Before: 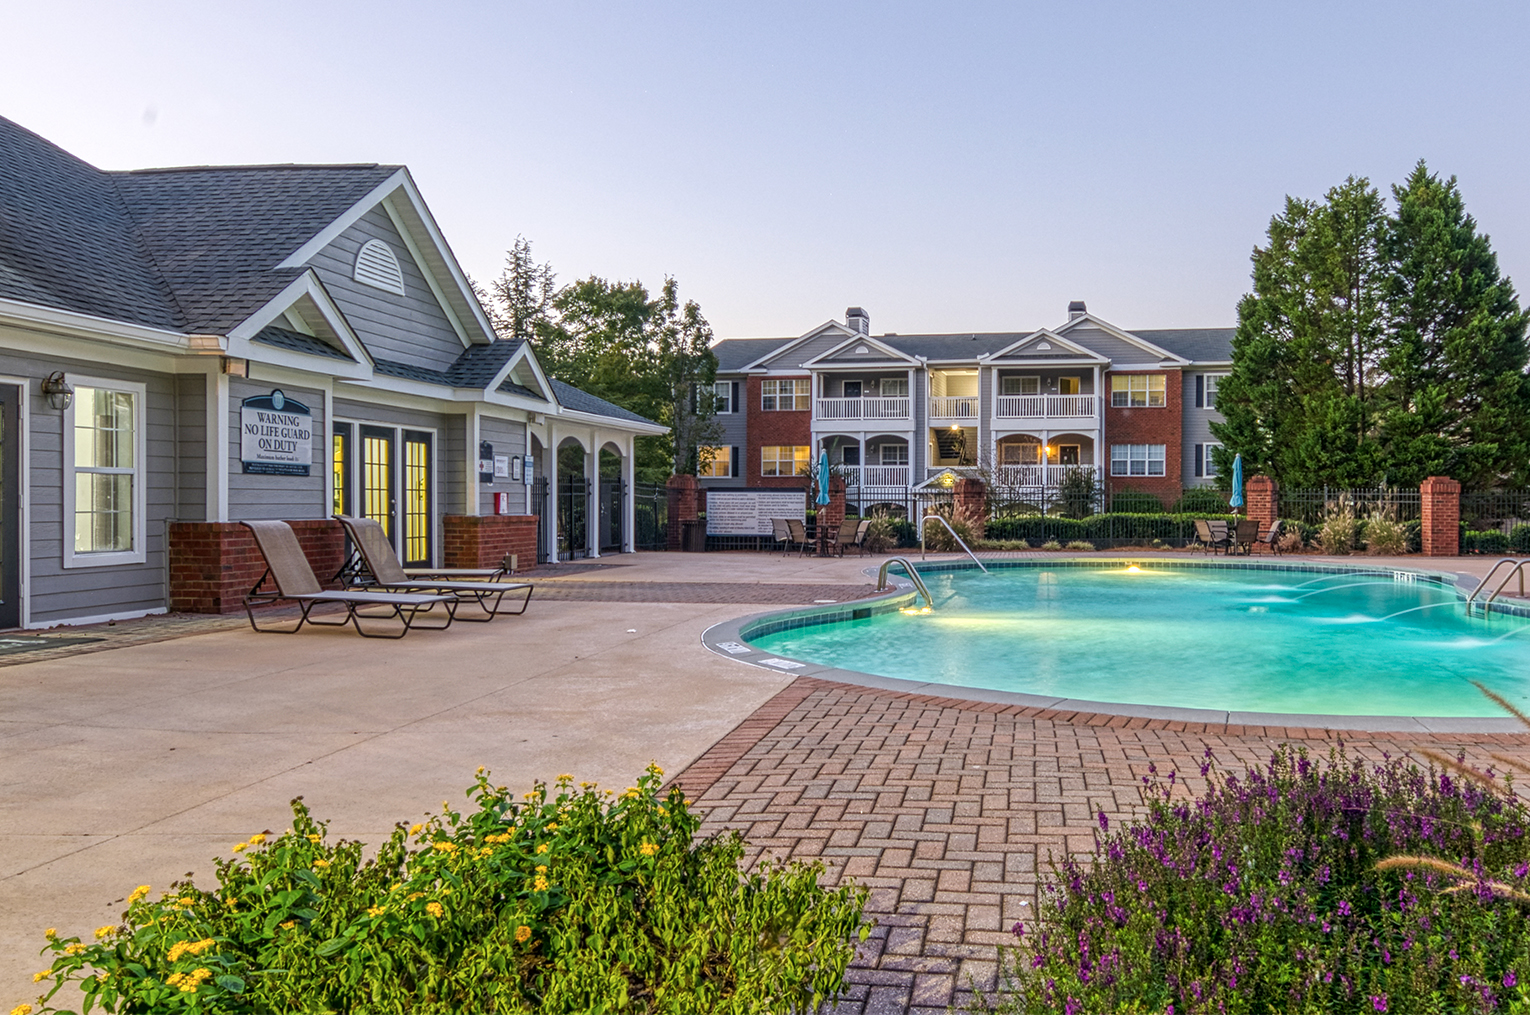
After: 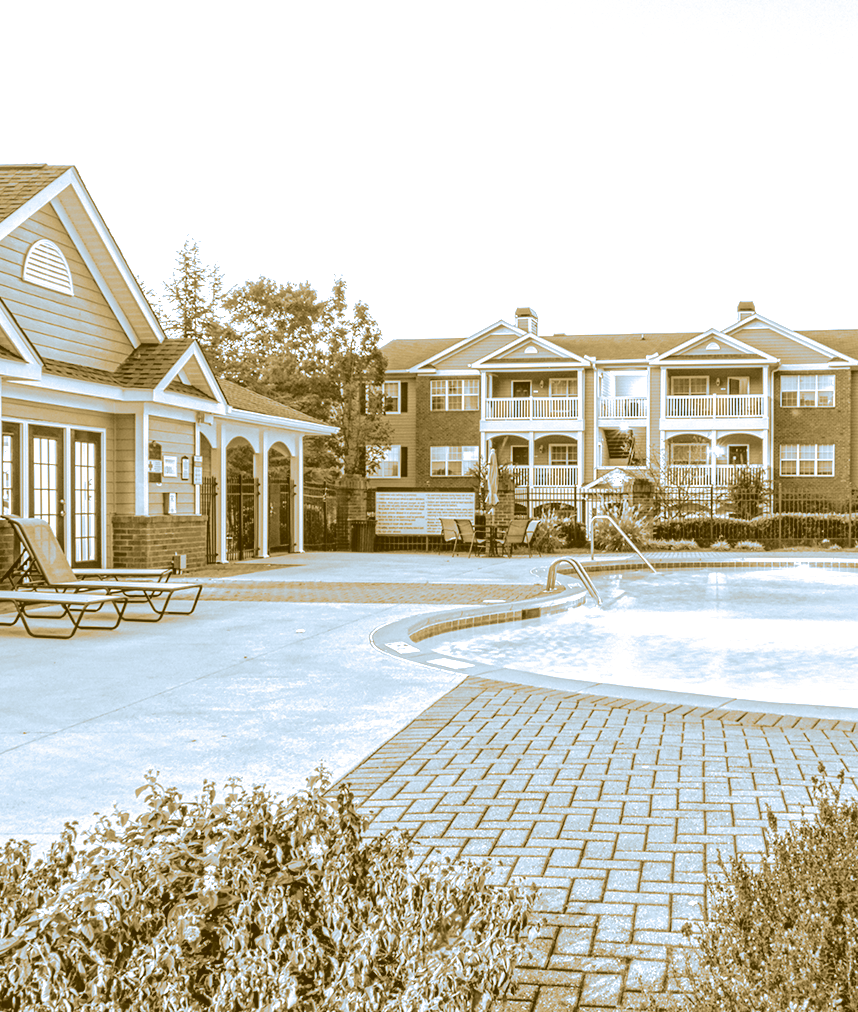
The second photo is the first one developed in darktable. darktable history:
exposure: black level correction 0.016, exposure -0.009 EV, compensate highlight preservation false
colorize: hue 36°, source mix 100%
white balance: emerald 1
split-toning: shadows › hue 351.18°, shadows › saturation 0.86, highlights › hue 218.82°, highlights › saturation 0.73, balance -19.167
crop: left 21.674%, right 22.086%
